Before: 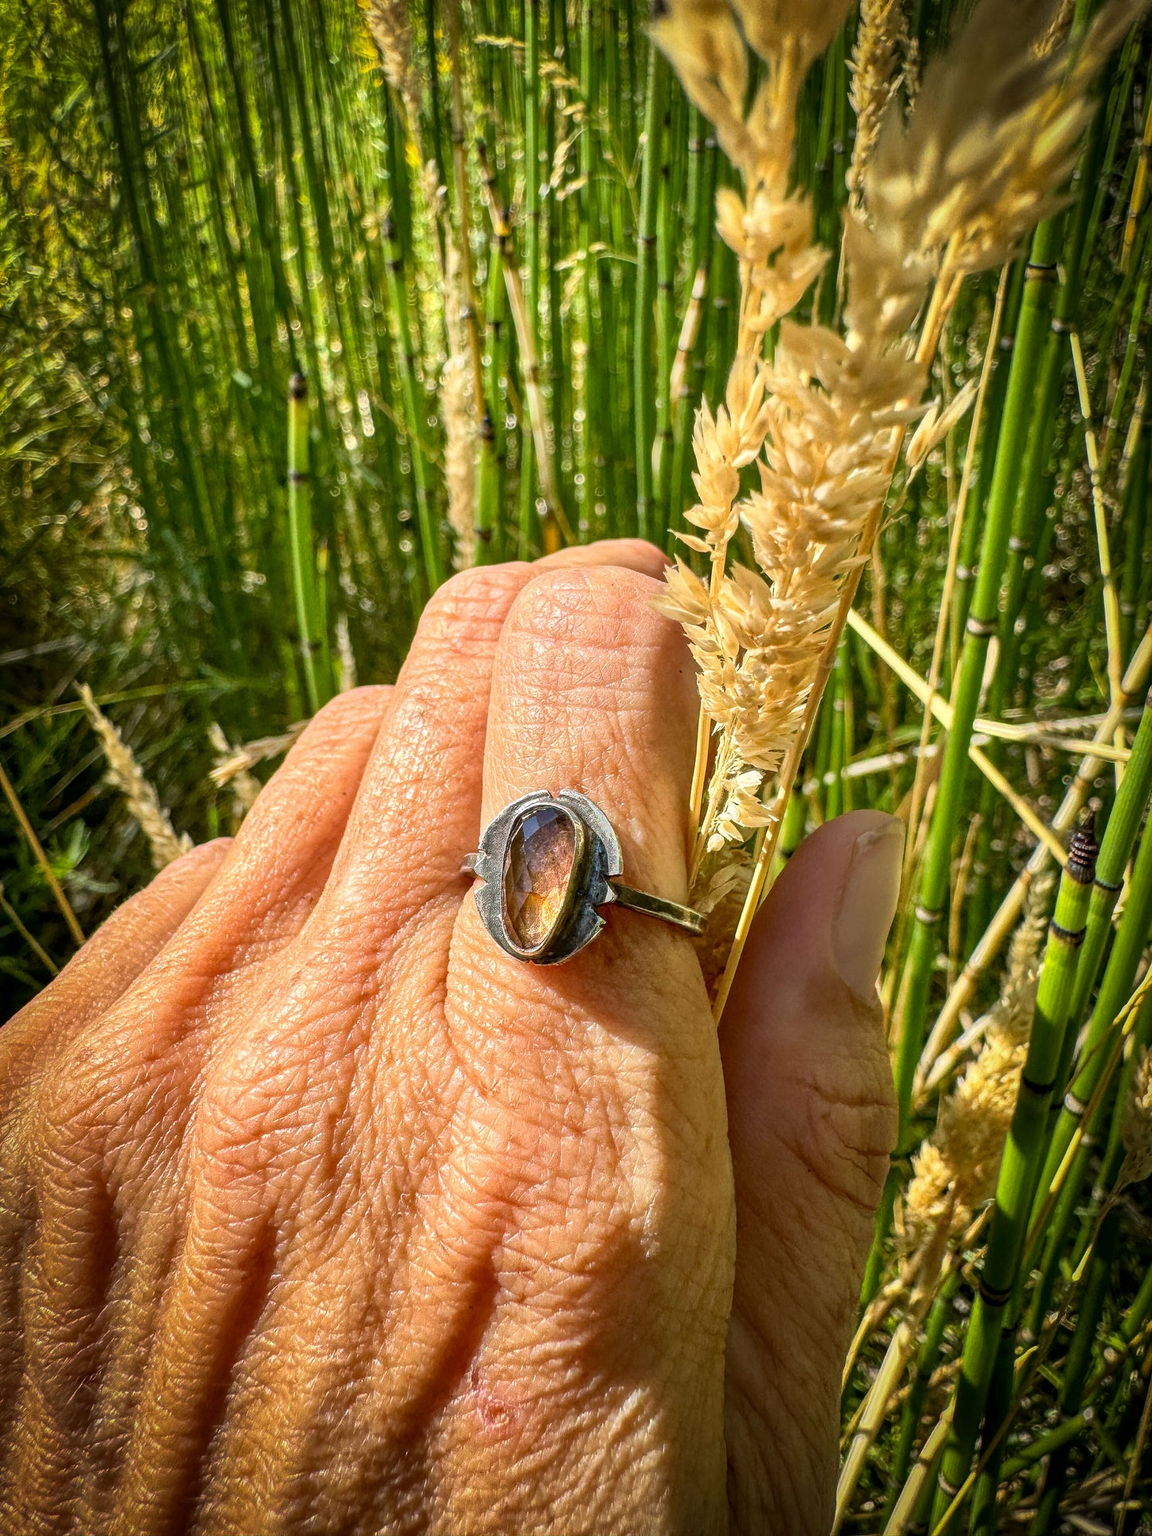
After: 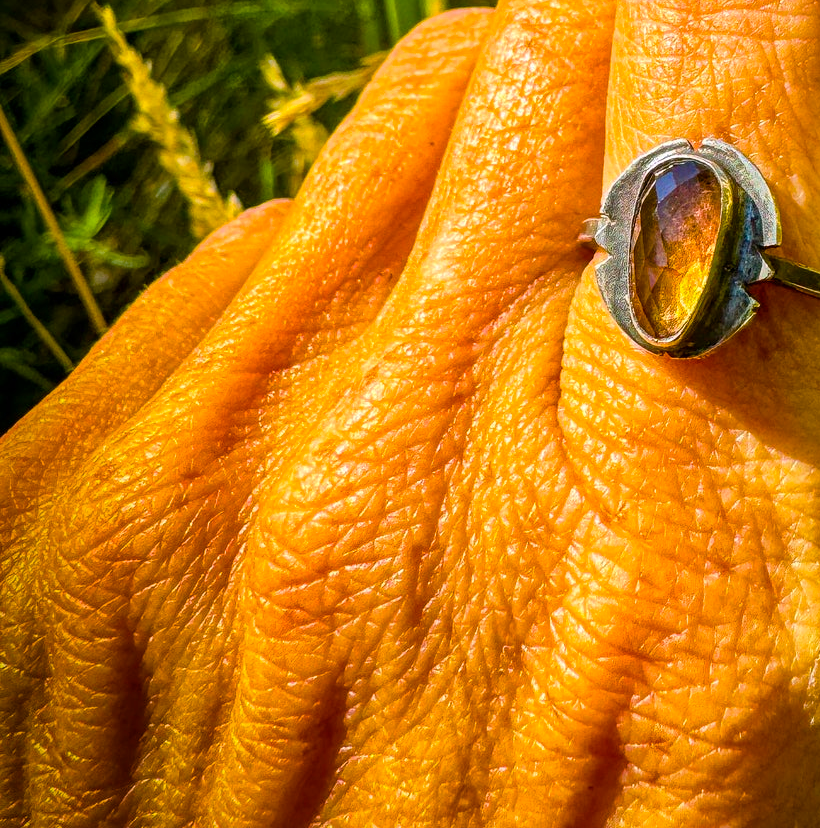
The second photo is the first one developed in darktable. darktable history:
color balance rgb: linear chroma grading › global chroma 39.534%, perceptual saturation grading › global saturation 36.318%, global vibrance 20%
crop: top 44.228%, right 43.209%, bottom 12.773%
